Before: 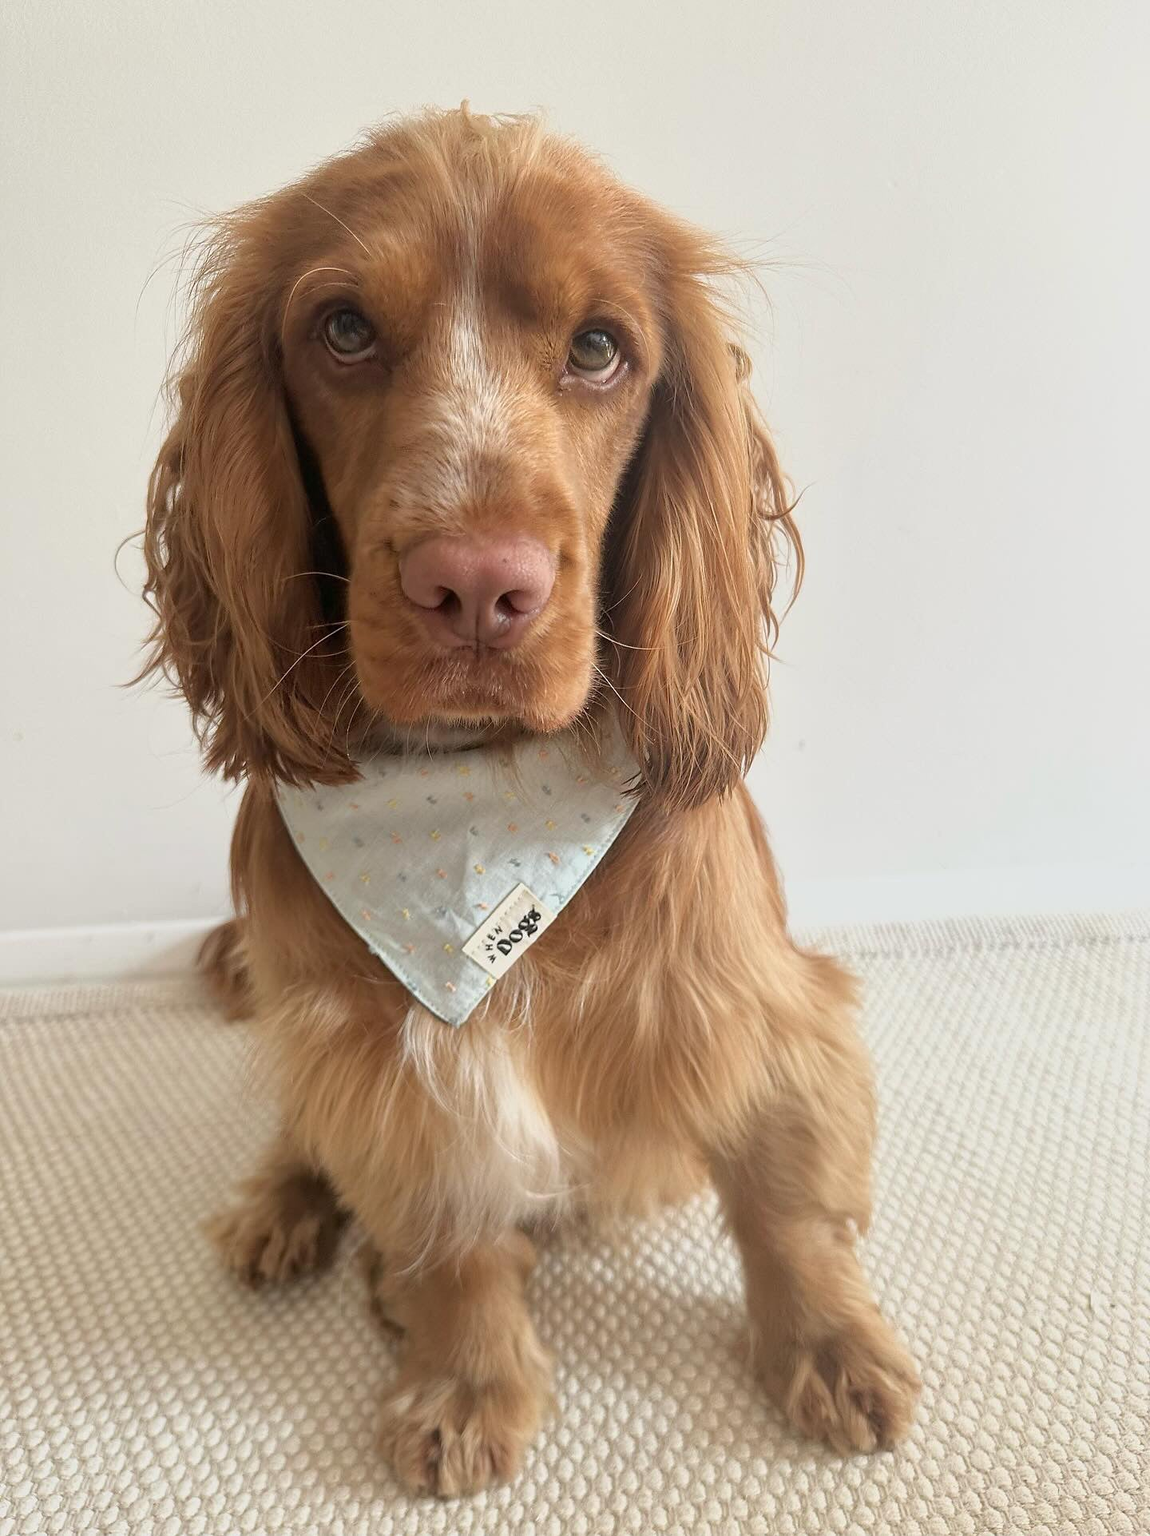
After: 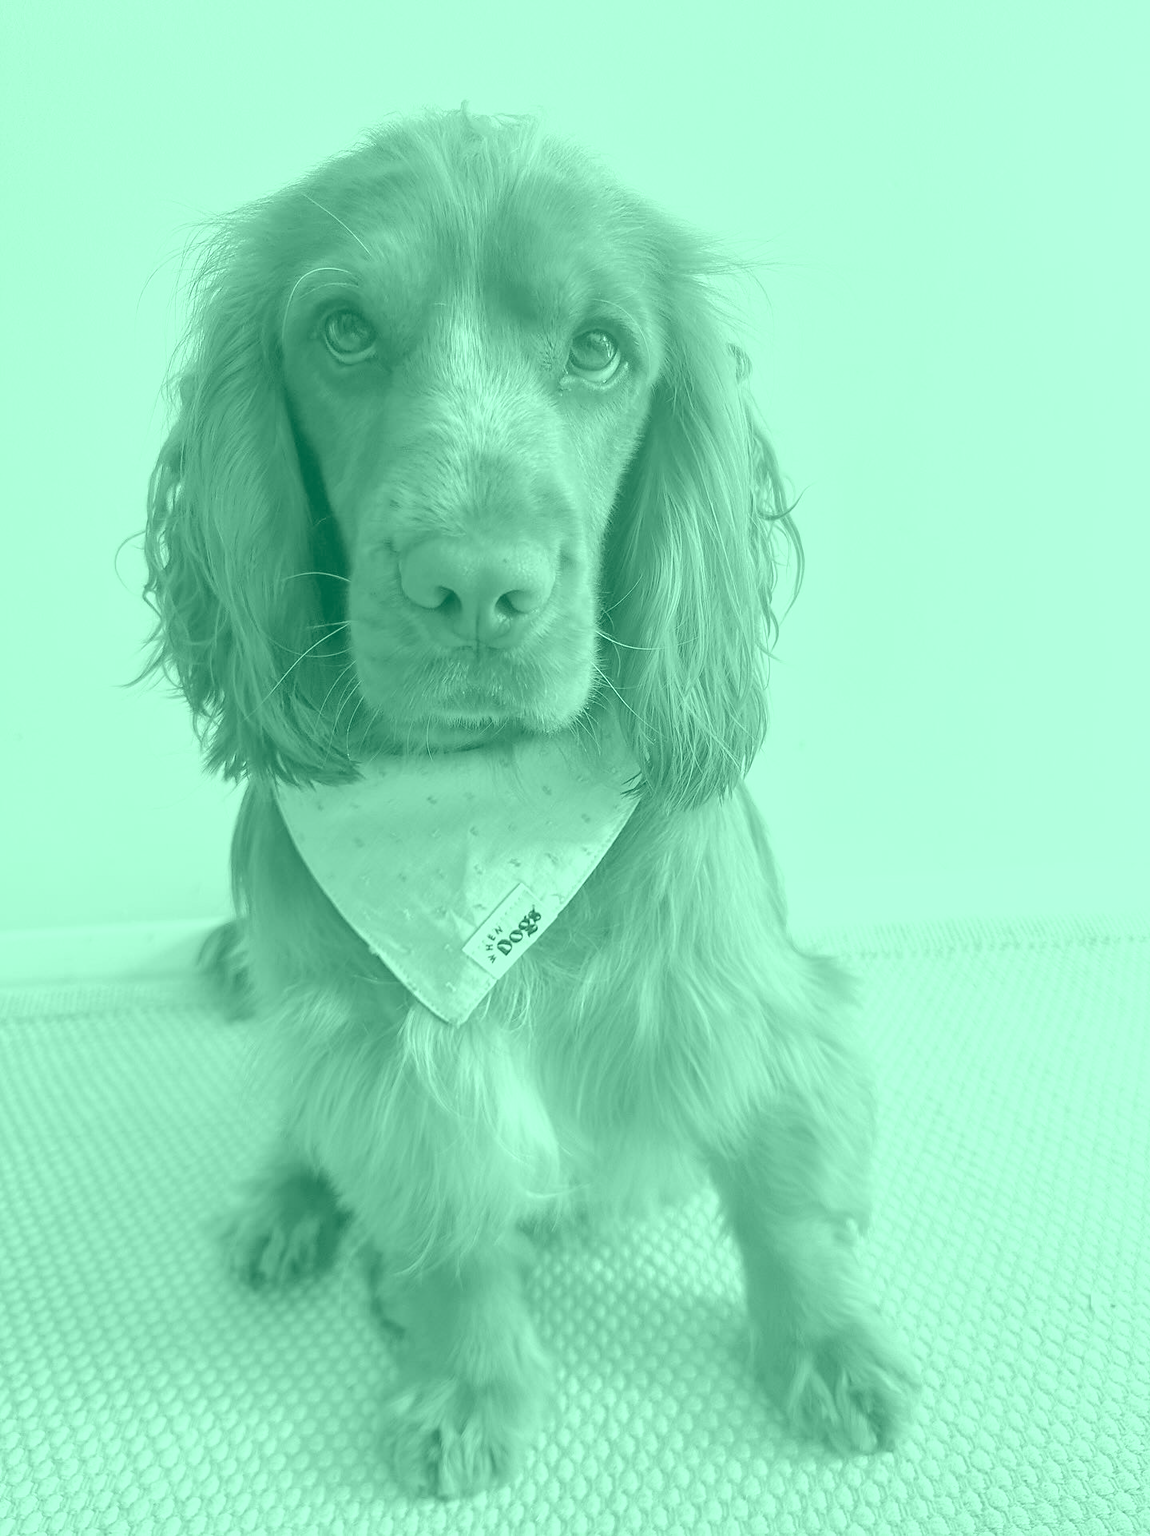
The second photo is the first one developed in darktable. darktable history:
color balance: input saturation 100.43%, contrast fulcrum 14.22%, output saturation 70.41%
rgb levels: mode RGB, independent channels, levels [[0, 0.474, 1], [0, 0.5, 1], [0, 0.5, 1]]
exposure: exposure 0.556 EV
tone equalizer: -7 EV 0.13 EV, smoothing diameter 25%, edges refinement/feathering 10, preserve details guided filter
base curve: curves: ch0 [(0, 0) (0.472, 0.508) (1, 1)]
color correction: highlights a* 15, highlights b* 31.55
colorize: hue 147.6°, saturation 65%, lightness 21.64%
